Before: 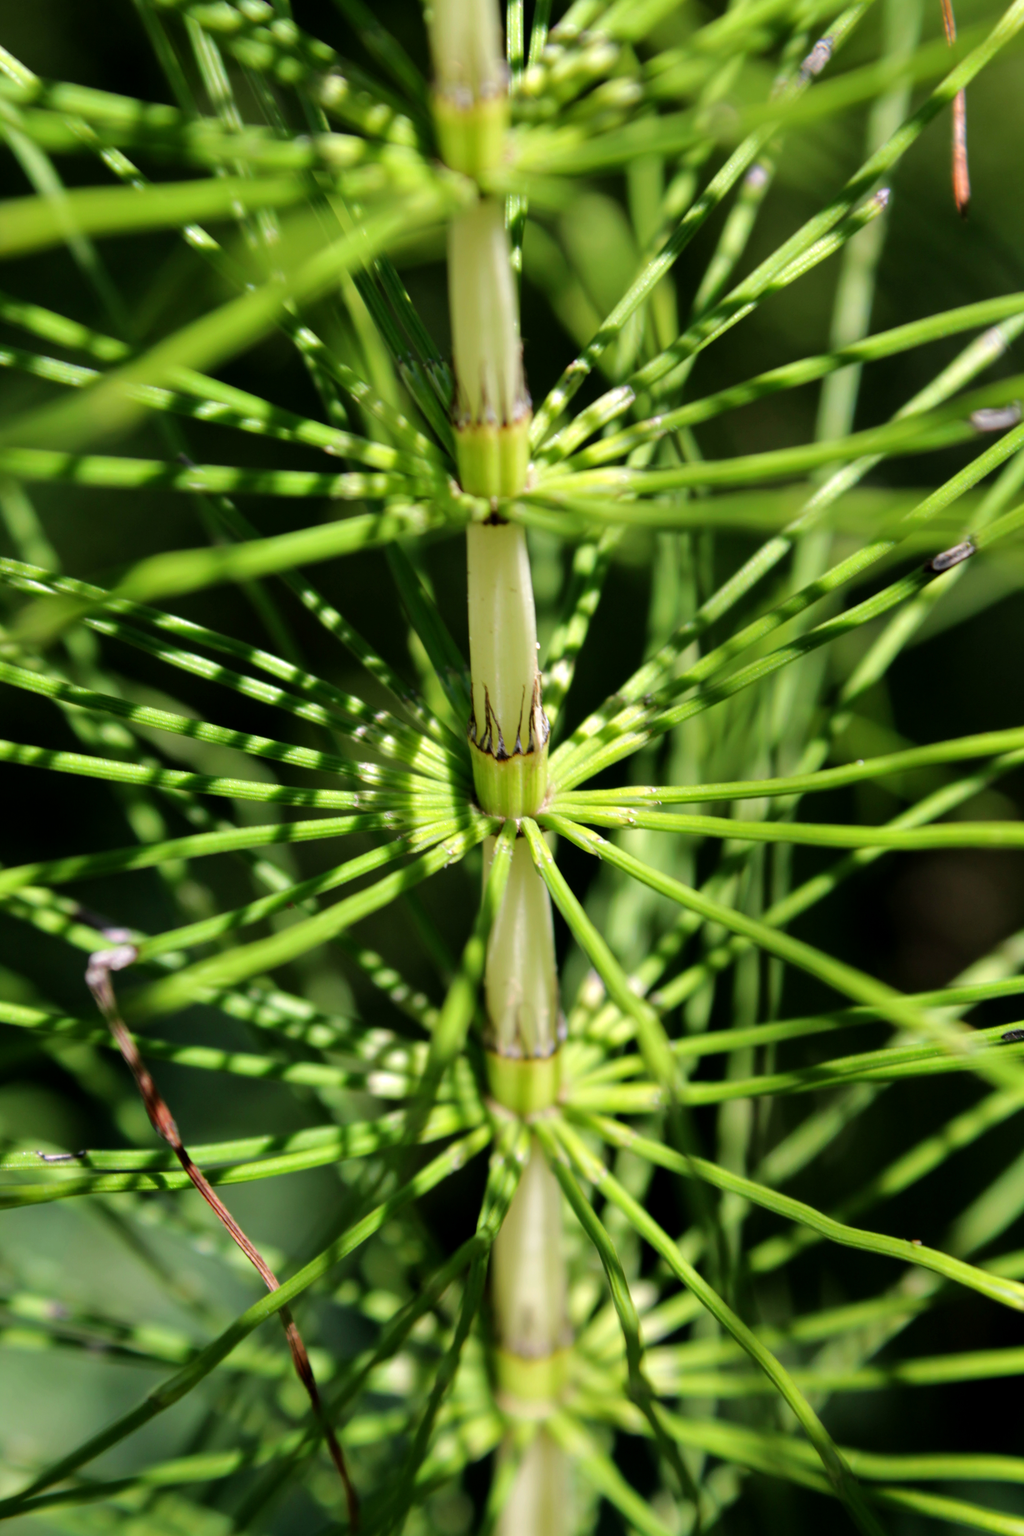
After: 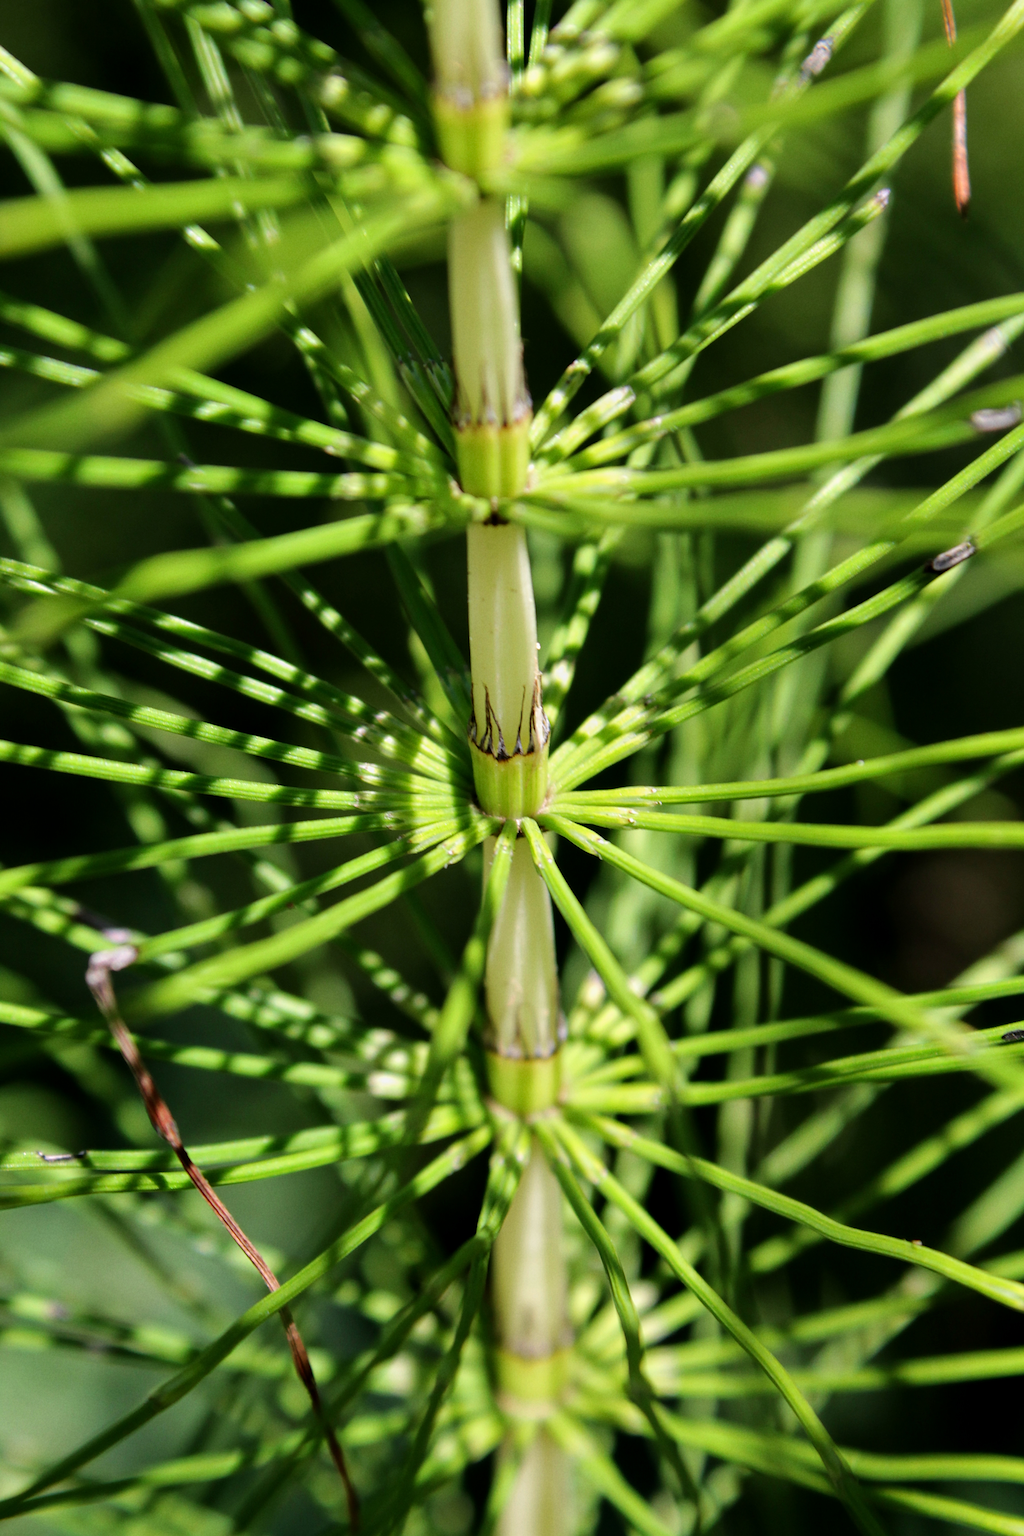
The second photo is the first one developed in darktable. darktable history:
sharpen: on, module defaults
grain: coarseness 14.57 ISO, strength 8.8%
tone equalizer: -8 EV -0.002 EV, -7 EV 0.005 EV, -6 EV -0.009 EV, -5 EV 0.011 EV, -4 EV -0.012 EV, -3 EV 0.007 EV, -2 EV -0.062 EV, -1 EV -0.293 EV, +0 EV -0.582 EV, smoothing diameter 2%, edges refinement/feathering 20, mask exposure compensation -1.57 EV, filter diffusion 5
